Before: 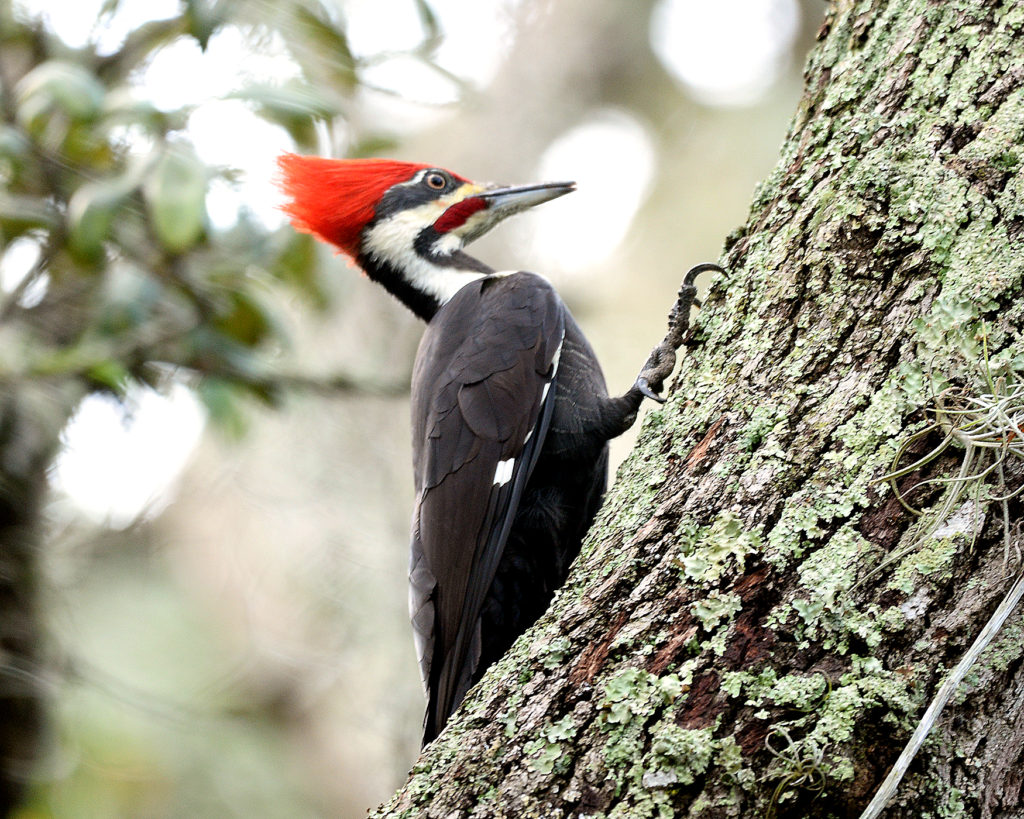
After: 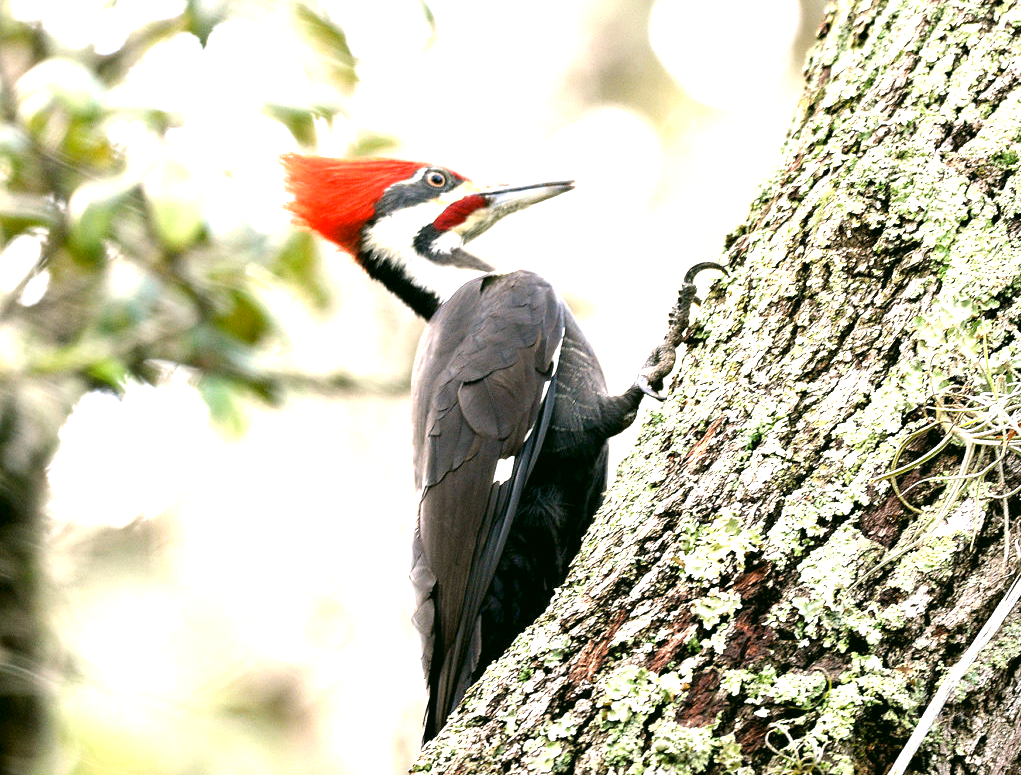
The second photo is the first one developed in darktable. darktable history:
crop: top 0.262%, right 0.256%, bottom 5.097%
exposure: black level correction 0, exposure 1.2 EV, compensate exposure bias true, compensate highlight preservation false
color correction: highlights a* 4.18, highlights b* 4.94, shadows a* -7.9, shadows b* 4.57
